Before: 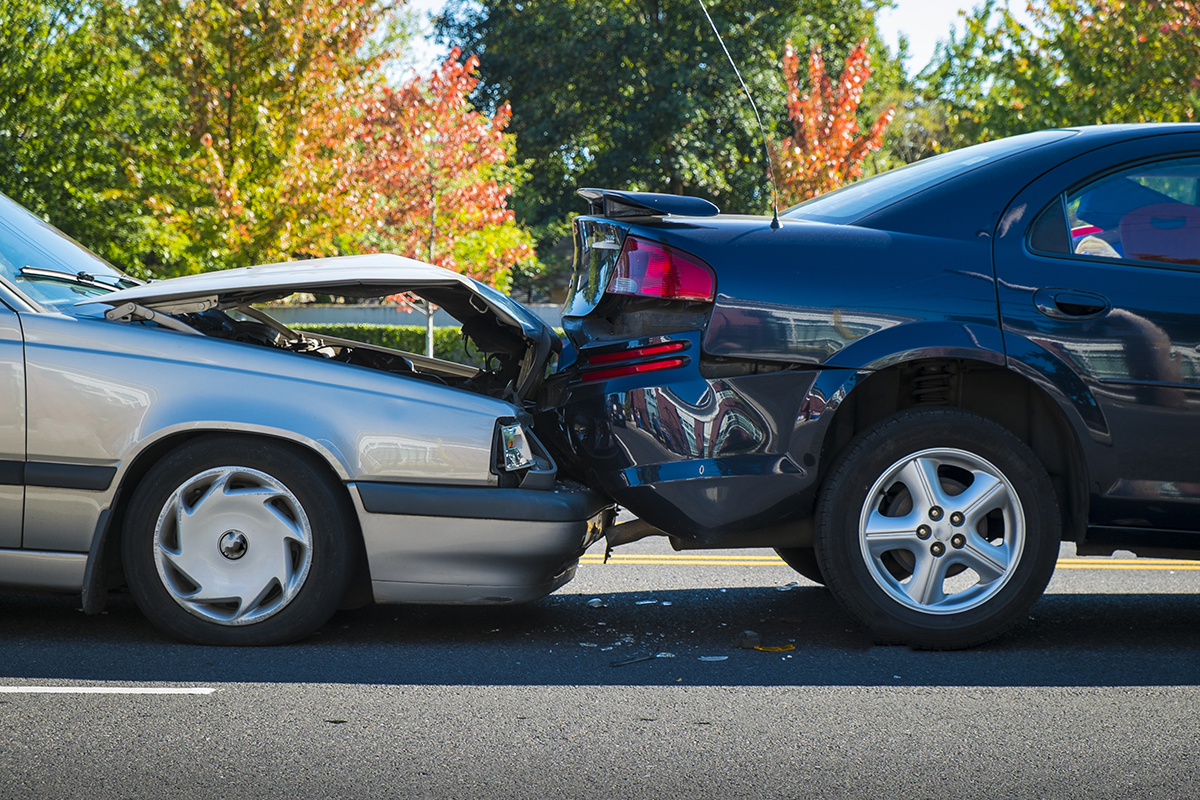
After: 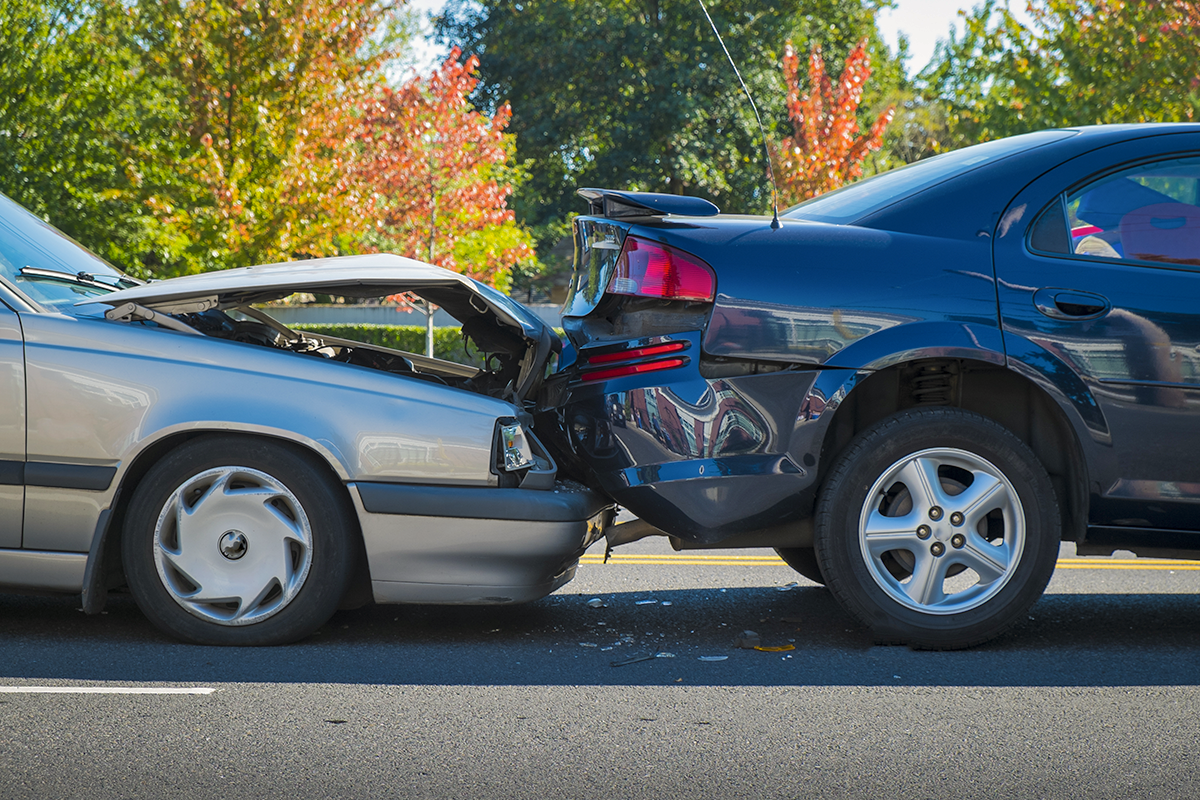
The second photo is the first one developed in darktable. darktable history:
color calibration: x 0.342, y 0.356, temperature 5122 K
shadows and highlights: on, module defaults
